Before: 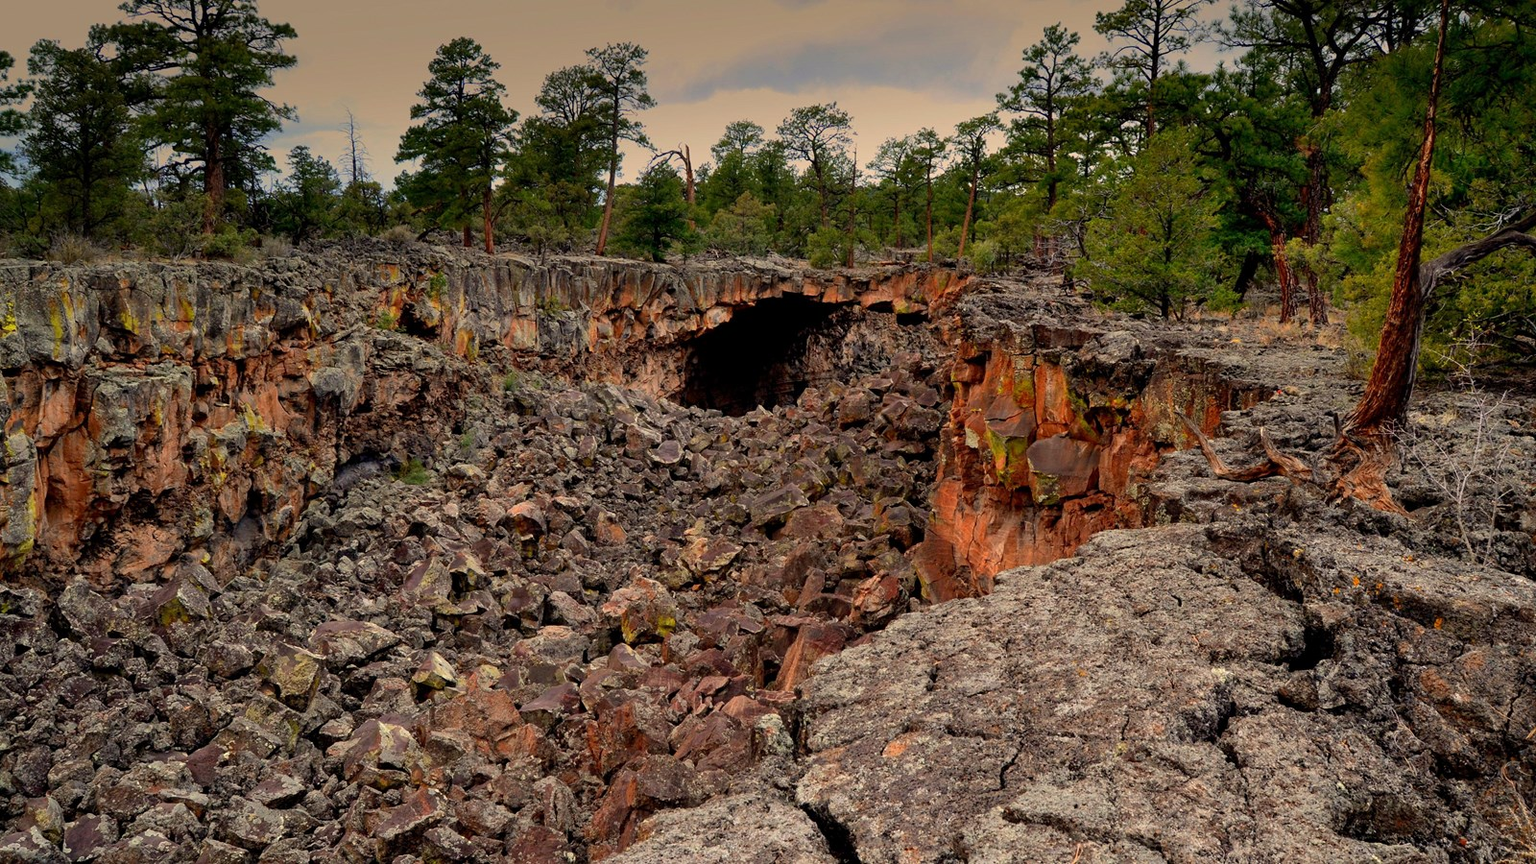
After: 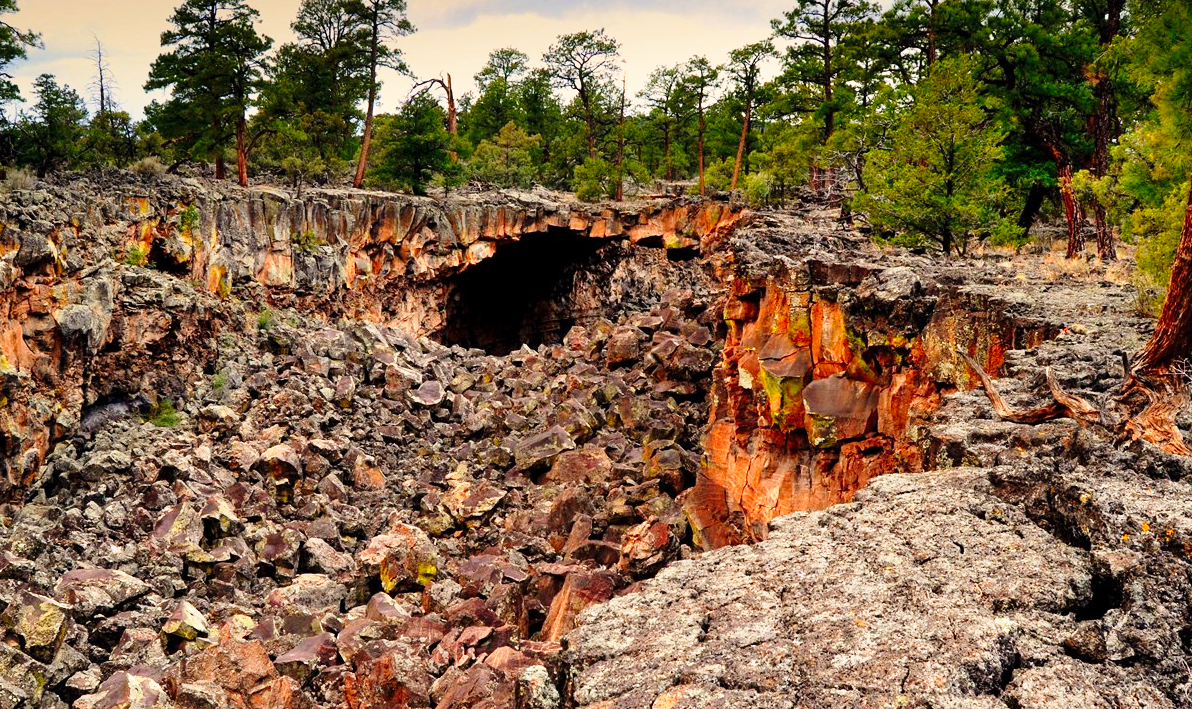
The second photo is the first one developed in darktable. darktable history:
base curve: curves: ch0 [(0, 0) (0.026, 0.03) (0.109, 0.232) (0.351, 0.748) (0.669, 0.968) (1, 1)], preserve colors none
crop: left 16.745%, top 8.722%, right 8.713%, bottom 12.421%
